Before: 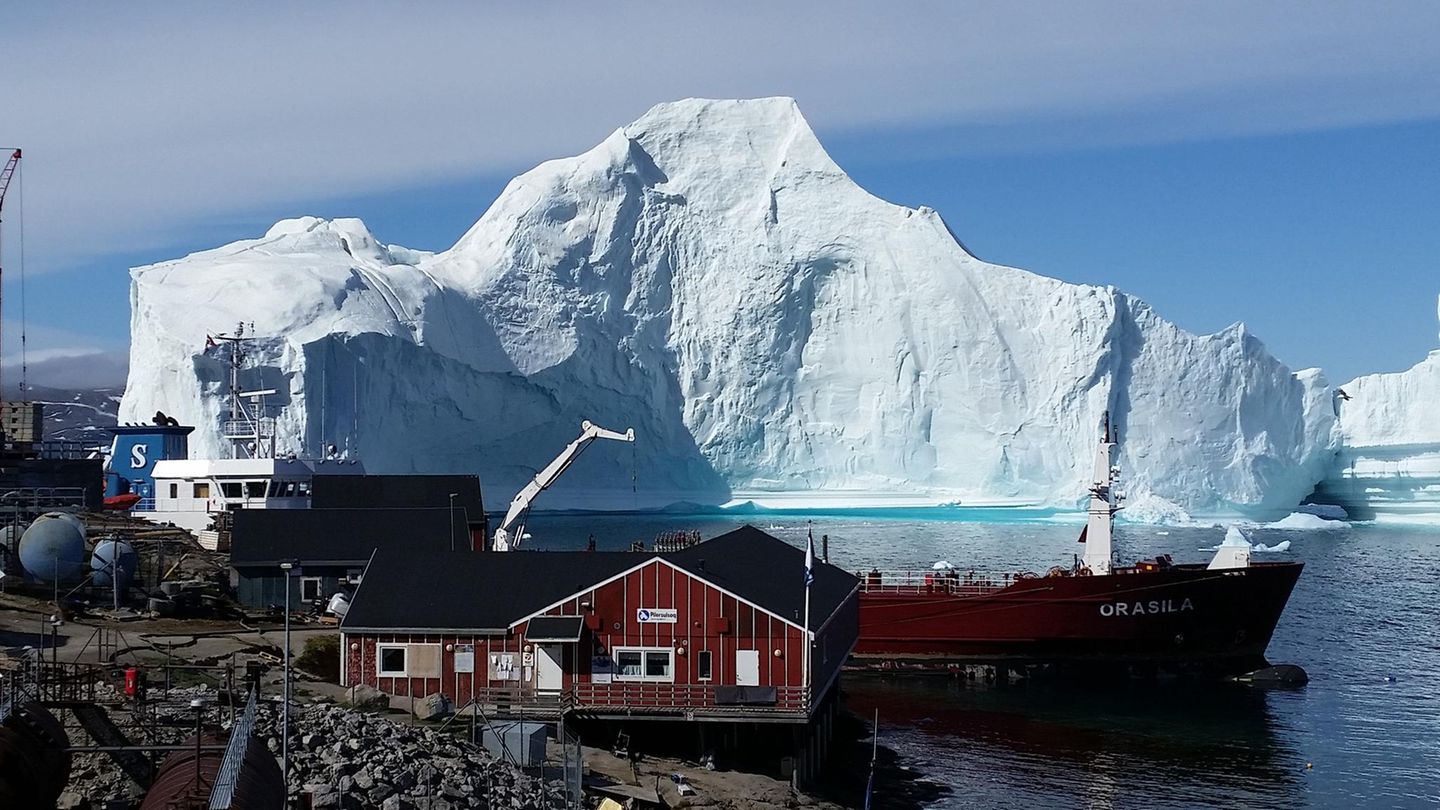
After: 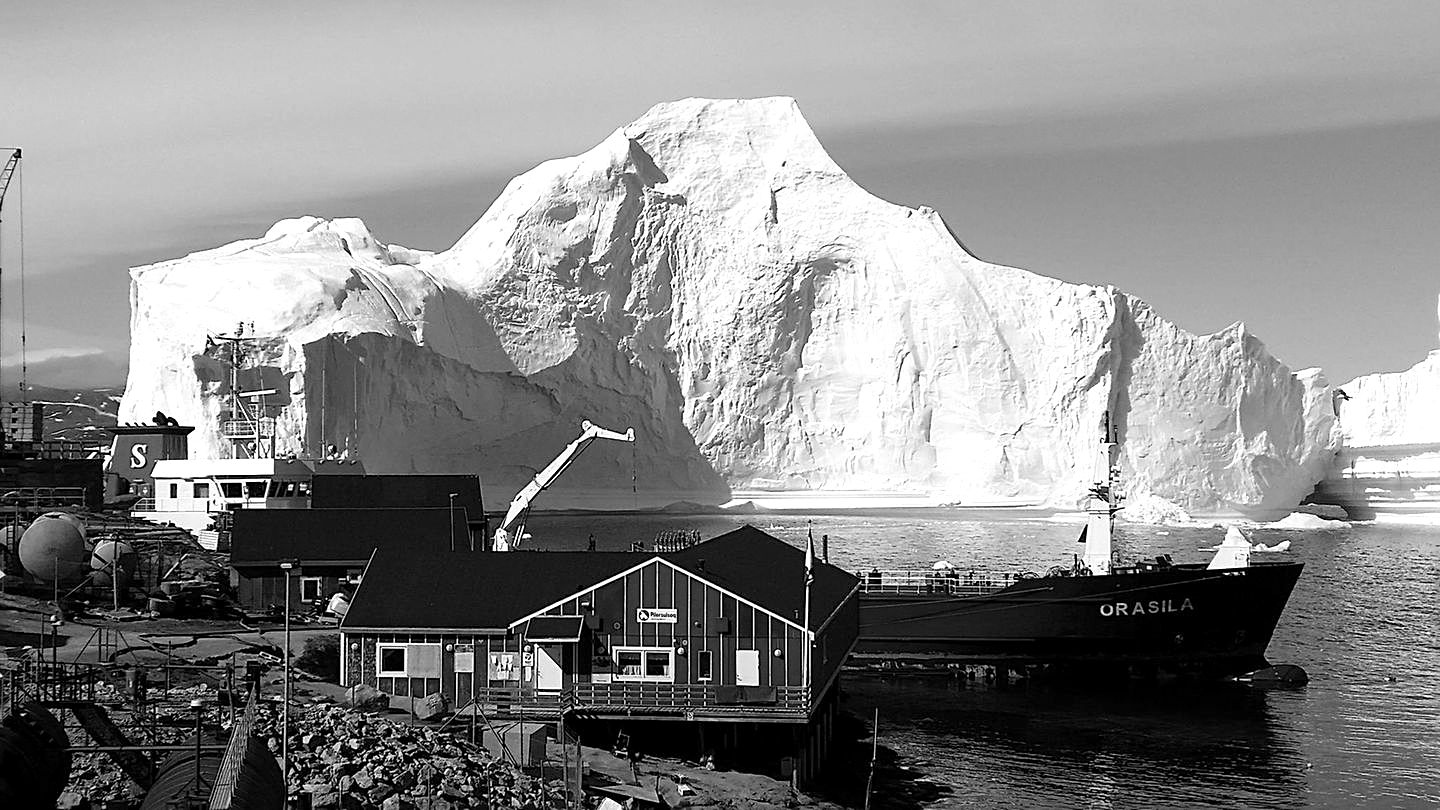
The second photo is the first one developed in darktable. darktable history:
exposure: black level correction 0.001, exposure 0.5 EV, compensate exposure bias true, compensate highlight preservation false
sharpen: on, module defaults
monochrome: size 1
